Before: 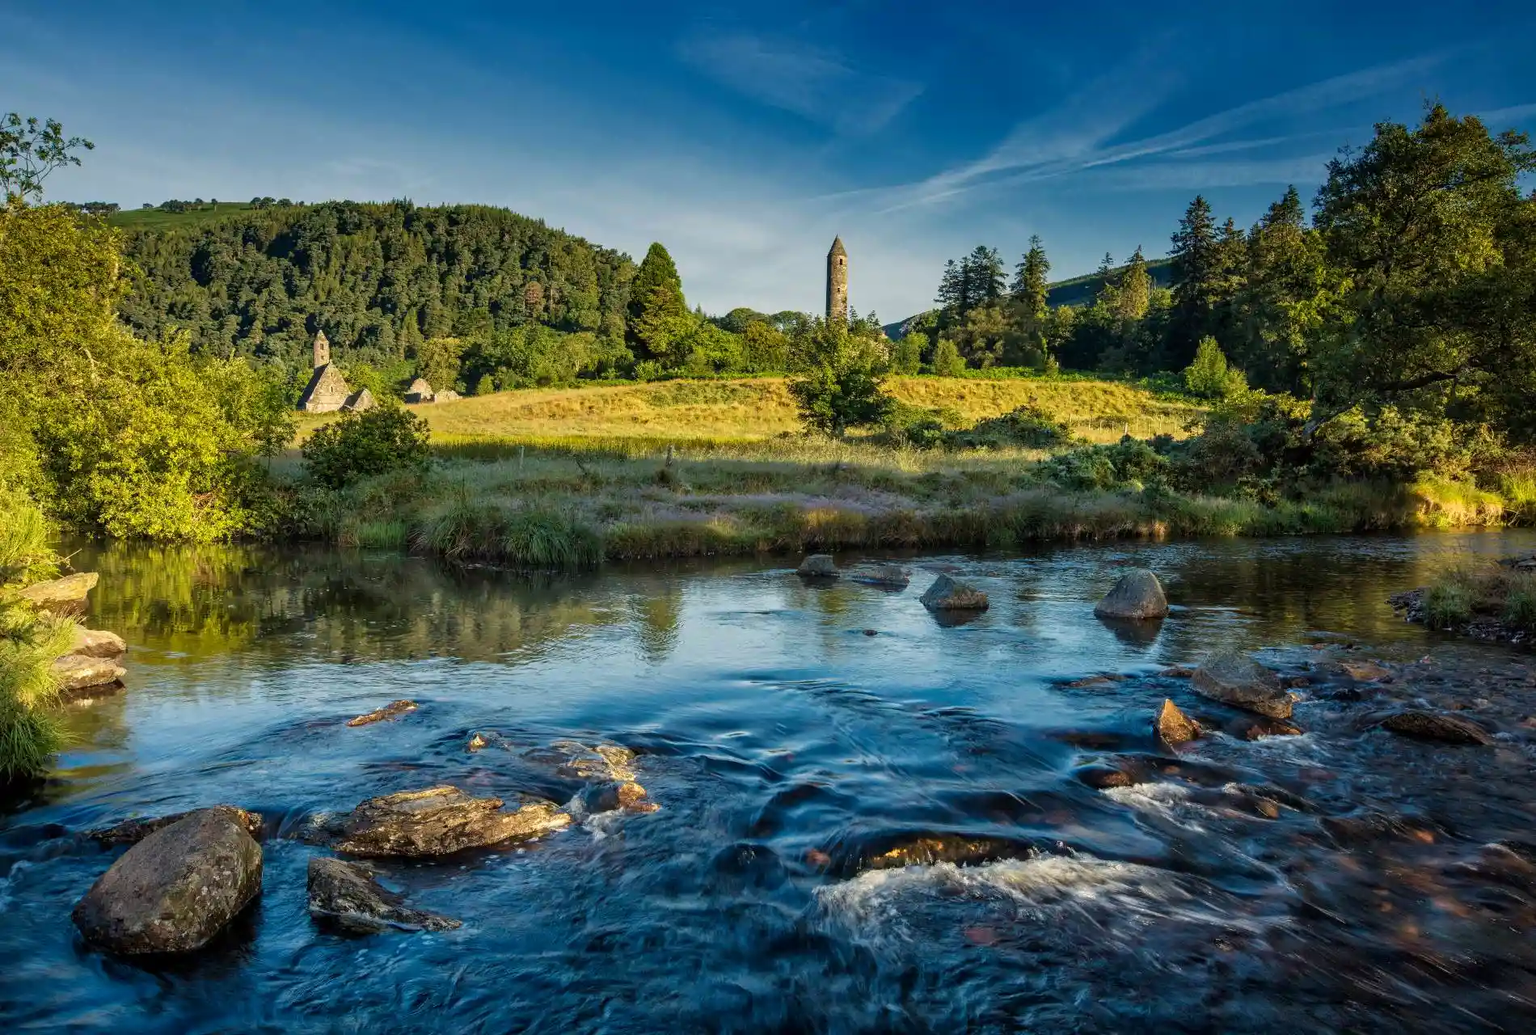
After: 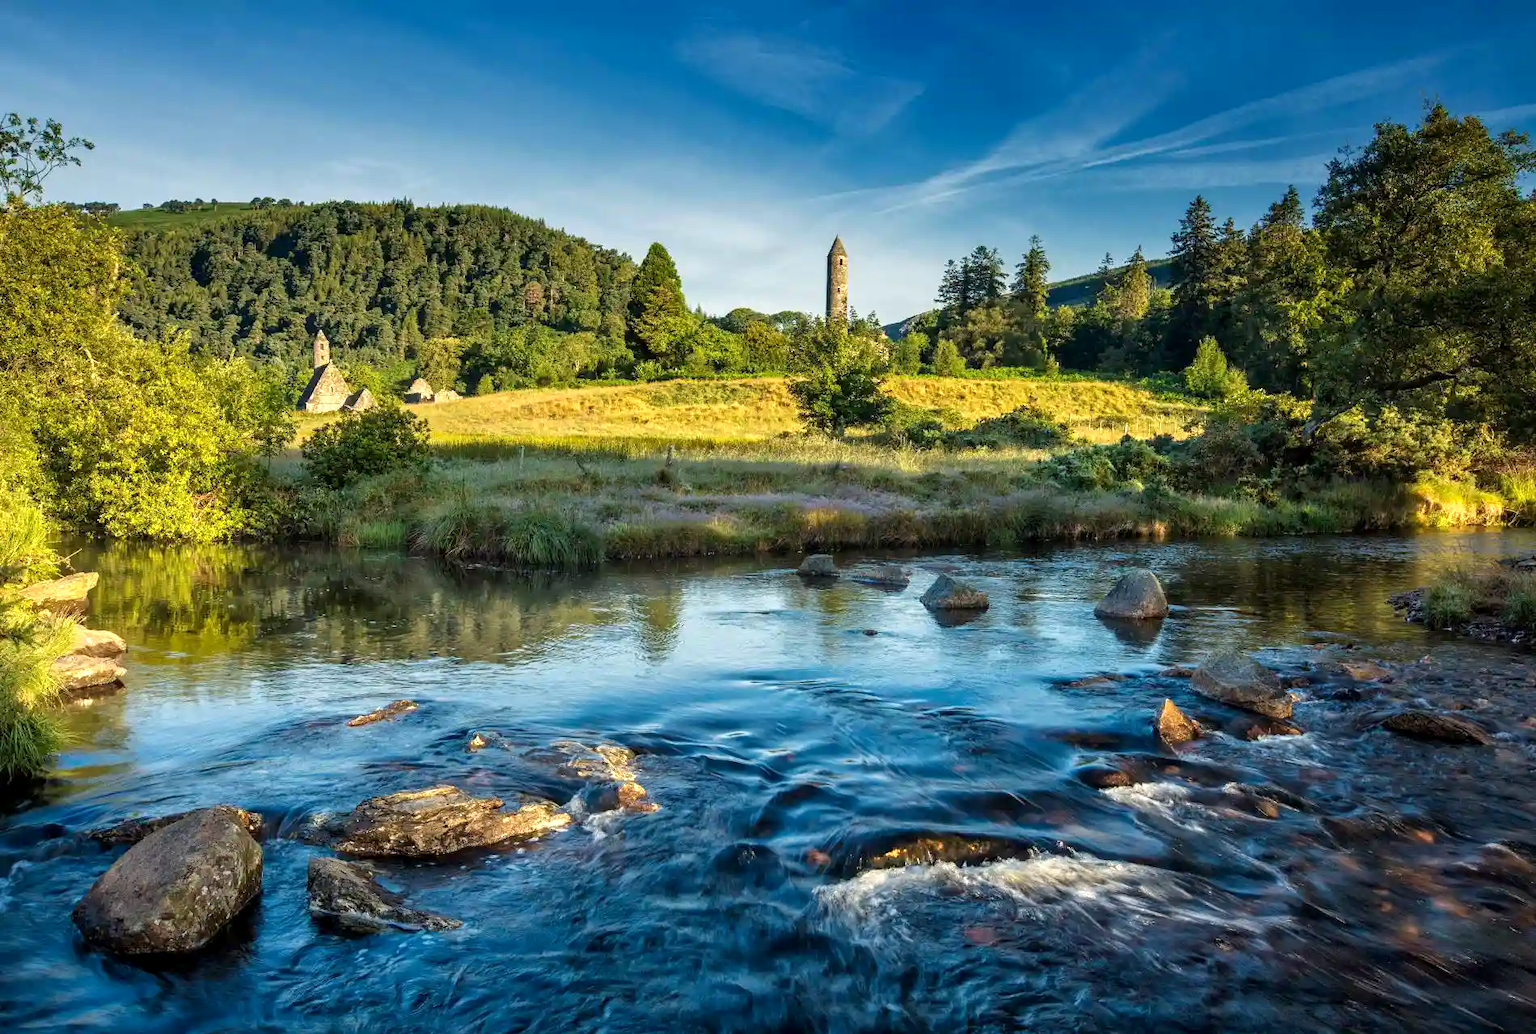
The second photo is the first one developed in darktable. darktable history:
base curve: curves: ch0 [(0, 0) (0.989, 0.992)], preserve colors none
exposure: black level correction 0.001, exposure 0.5 EV, compensate exposure bias true, compensate highlight preservation false
